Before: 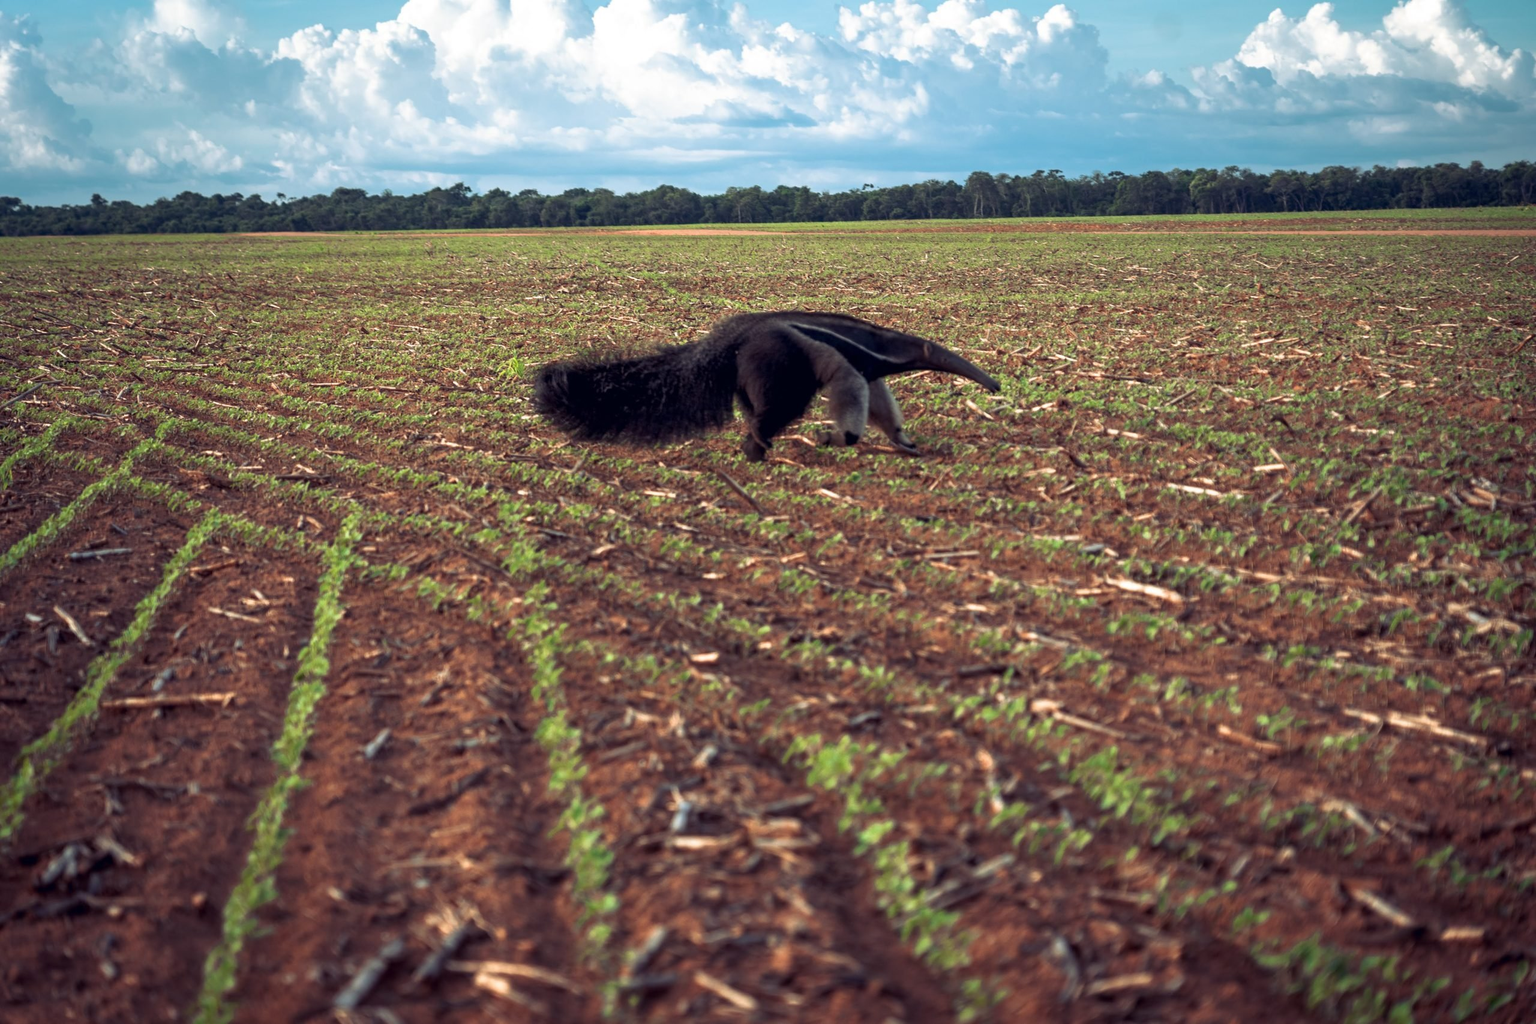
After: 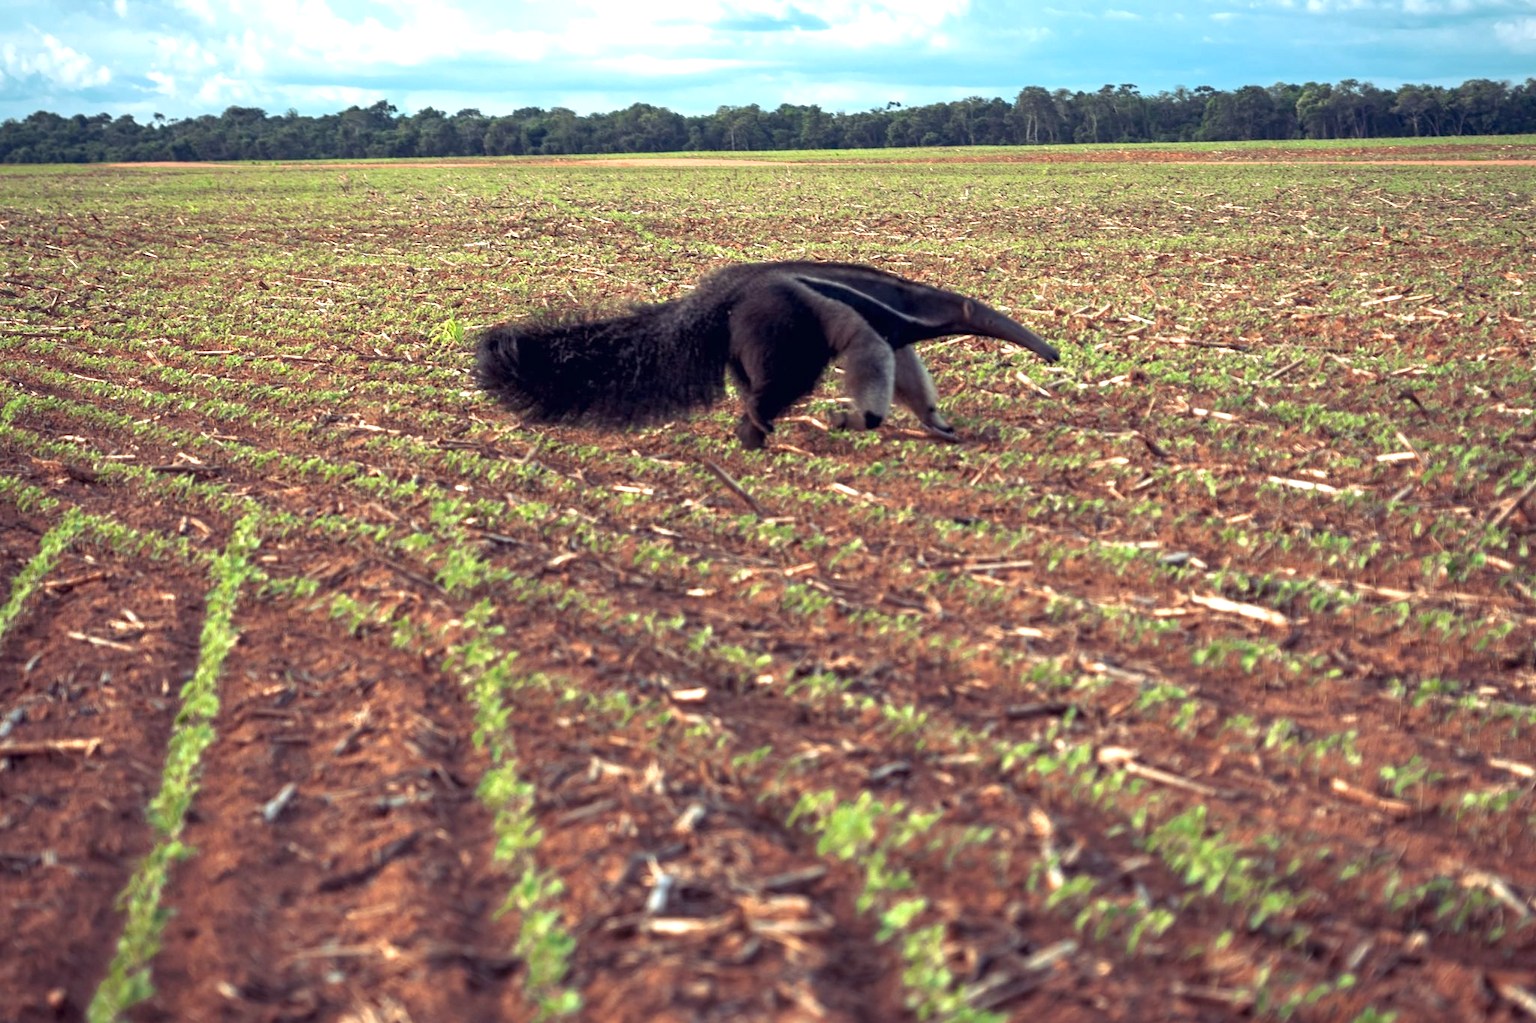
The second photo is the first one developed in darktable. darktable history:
exposure: black level correction 0, exposure 0.7 EV, compensate exposure bias true, compensate highlight preservation false
crop and rotate: left 10.071%, top 10.071%, right 10.02%, bottom 10.02%
